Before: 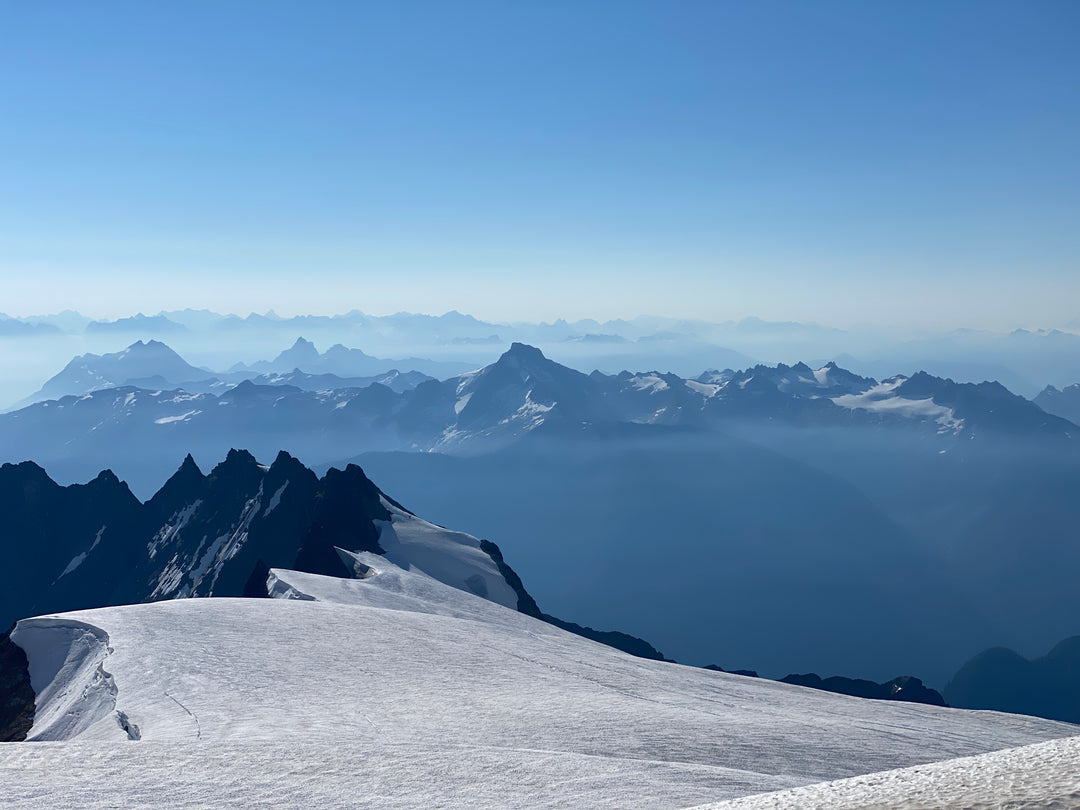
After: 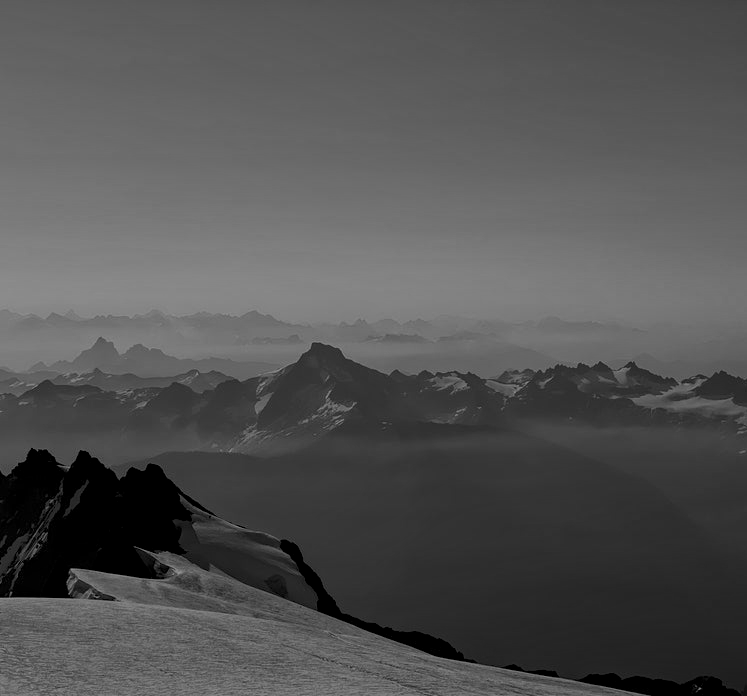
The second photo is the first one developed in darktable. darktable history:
crop: left 18.589%, right 12.189%, bottom 14.035%
color zones: curves: ch0 [(0, 0.613) (0.01, 0.613) (0.245, 0.448) (0.498, 0.529) (0.642, 0.665) (0.879, 0.777) (0.99, 0.613)]; ch1 [(0, 0) (0.143, 0) (0.286, 0) (0.429, 0) (0.571, 0) (0.714, 0) (0.857, 0)]
exposure: exposure -1.917 EV, compensate exposure bias true, compensate highlight preservation false
local contrast: highlights 97%, shadows 86%, detail 160%, midtone range 0.2
haze removal: adaptive false
